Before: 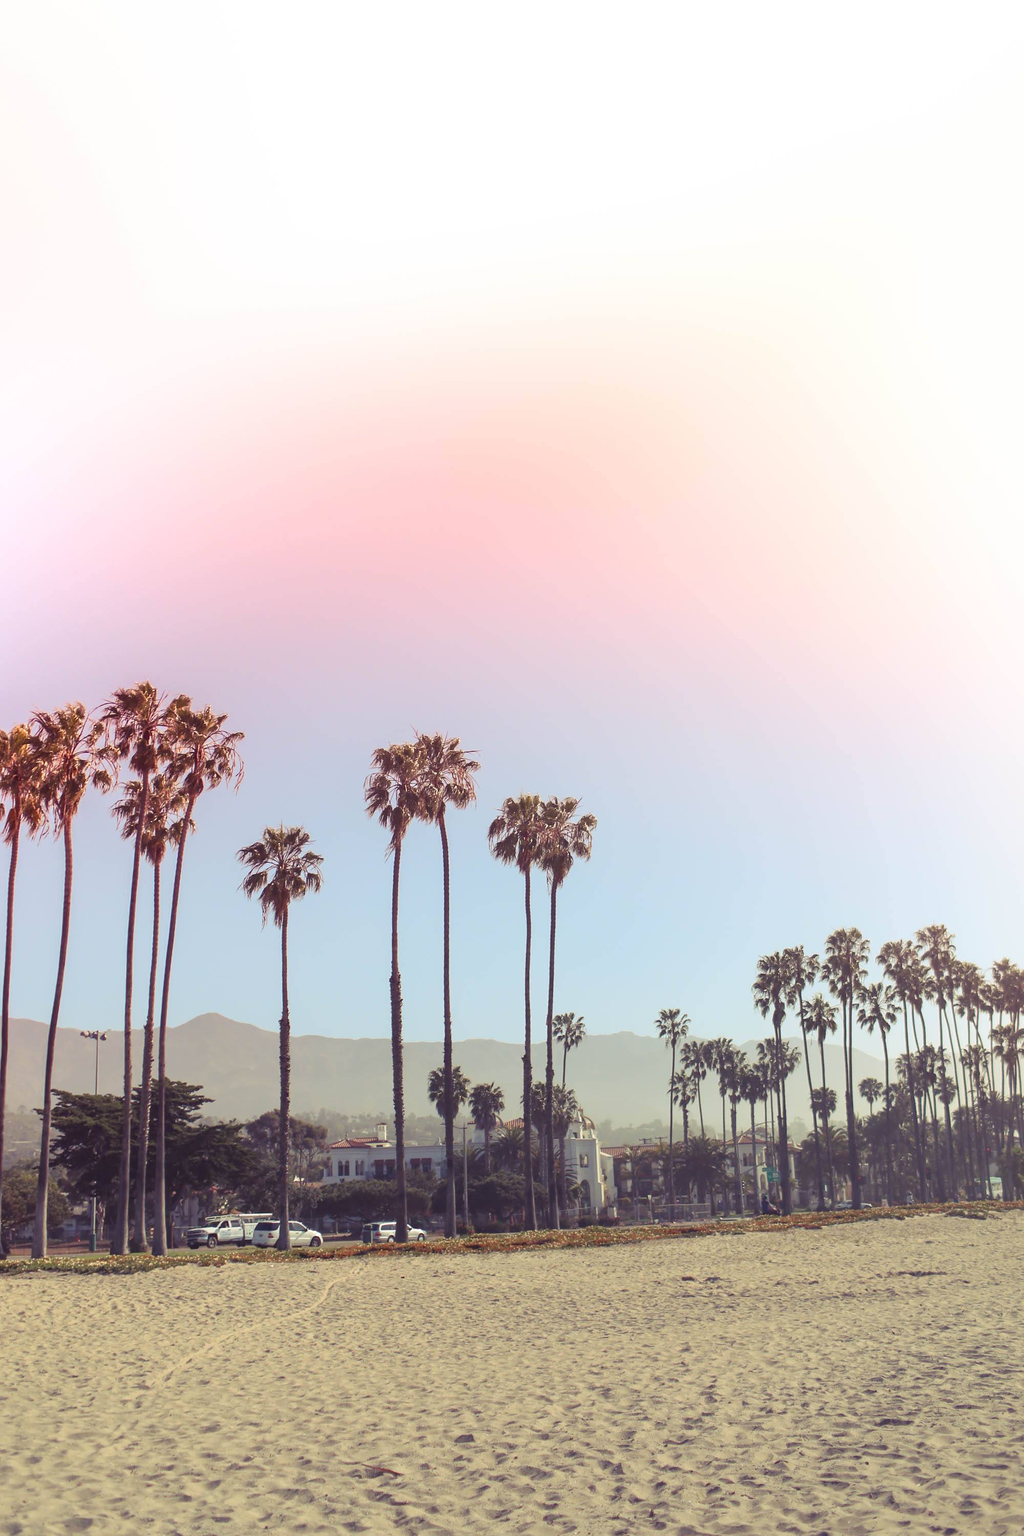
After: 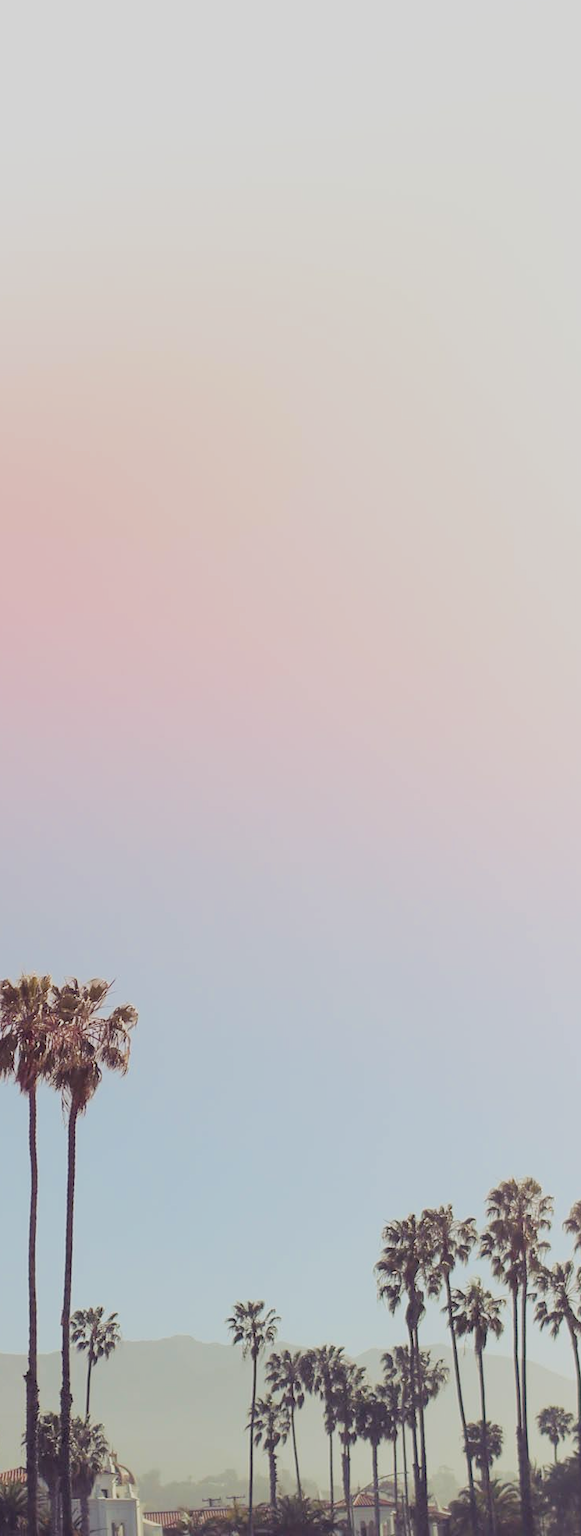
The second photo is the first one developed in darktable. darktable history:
crop and rotate: left 49.489%, top 10.096%, right 13.198%, bottom 24.207%
filmic rgb: black relative exposure -7.65 EV, white relative exposure 4.56 EV, threshold 5.94 EV, hardness 3.61, enable highlight reconstruction true
